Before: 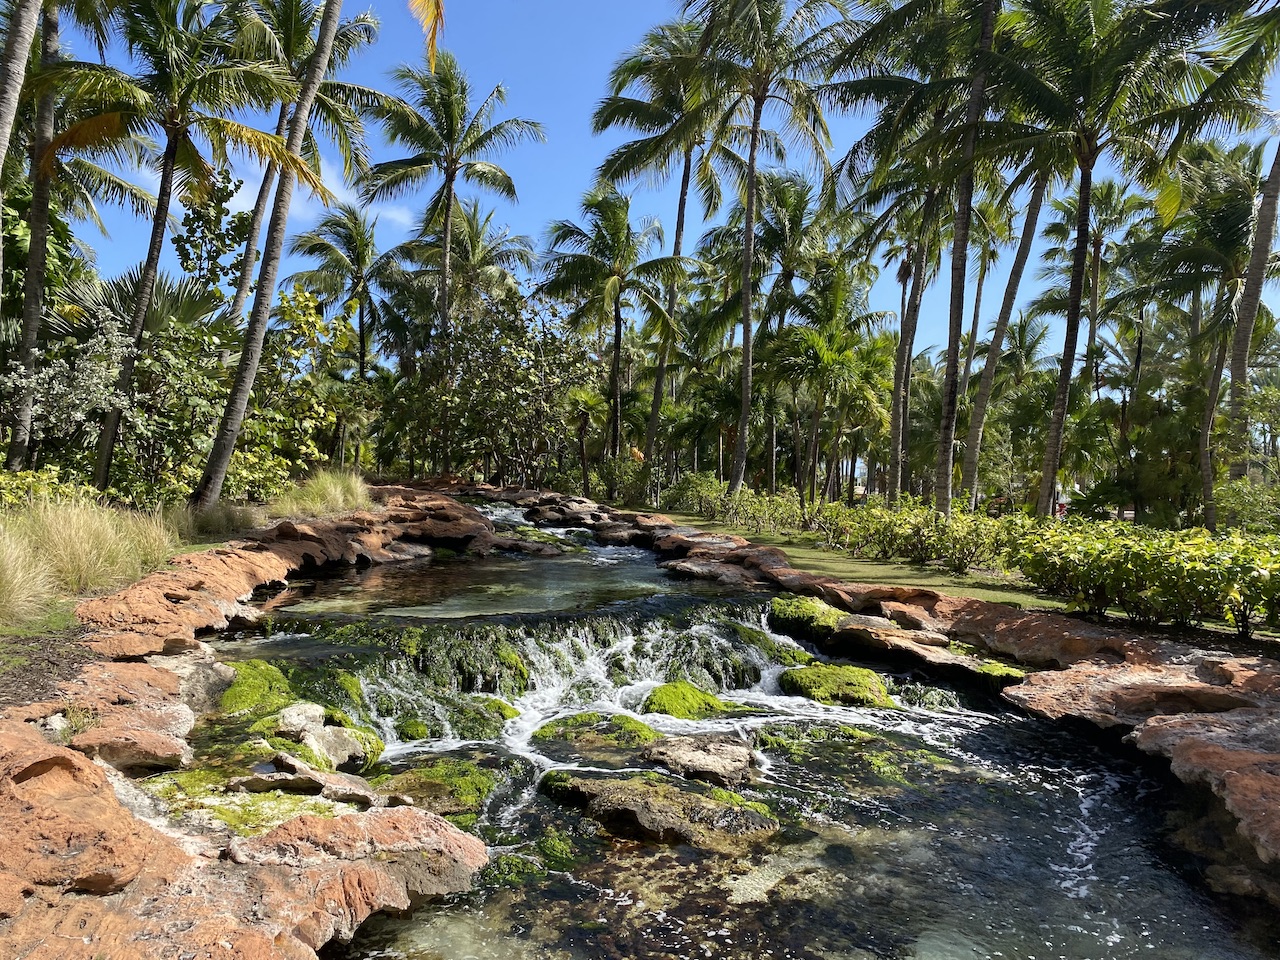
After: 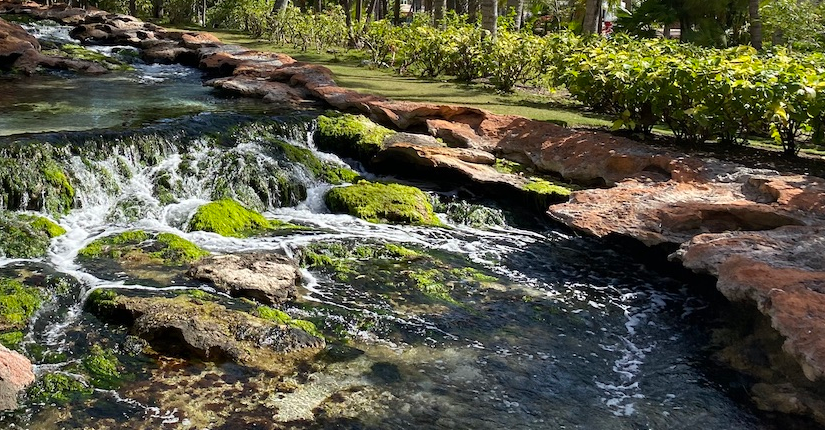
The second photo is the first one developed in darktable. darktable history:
white balance: emerald 1
crop and rotate: left 35.509%, top 50.238%, bottom 4.934%
